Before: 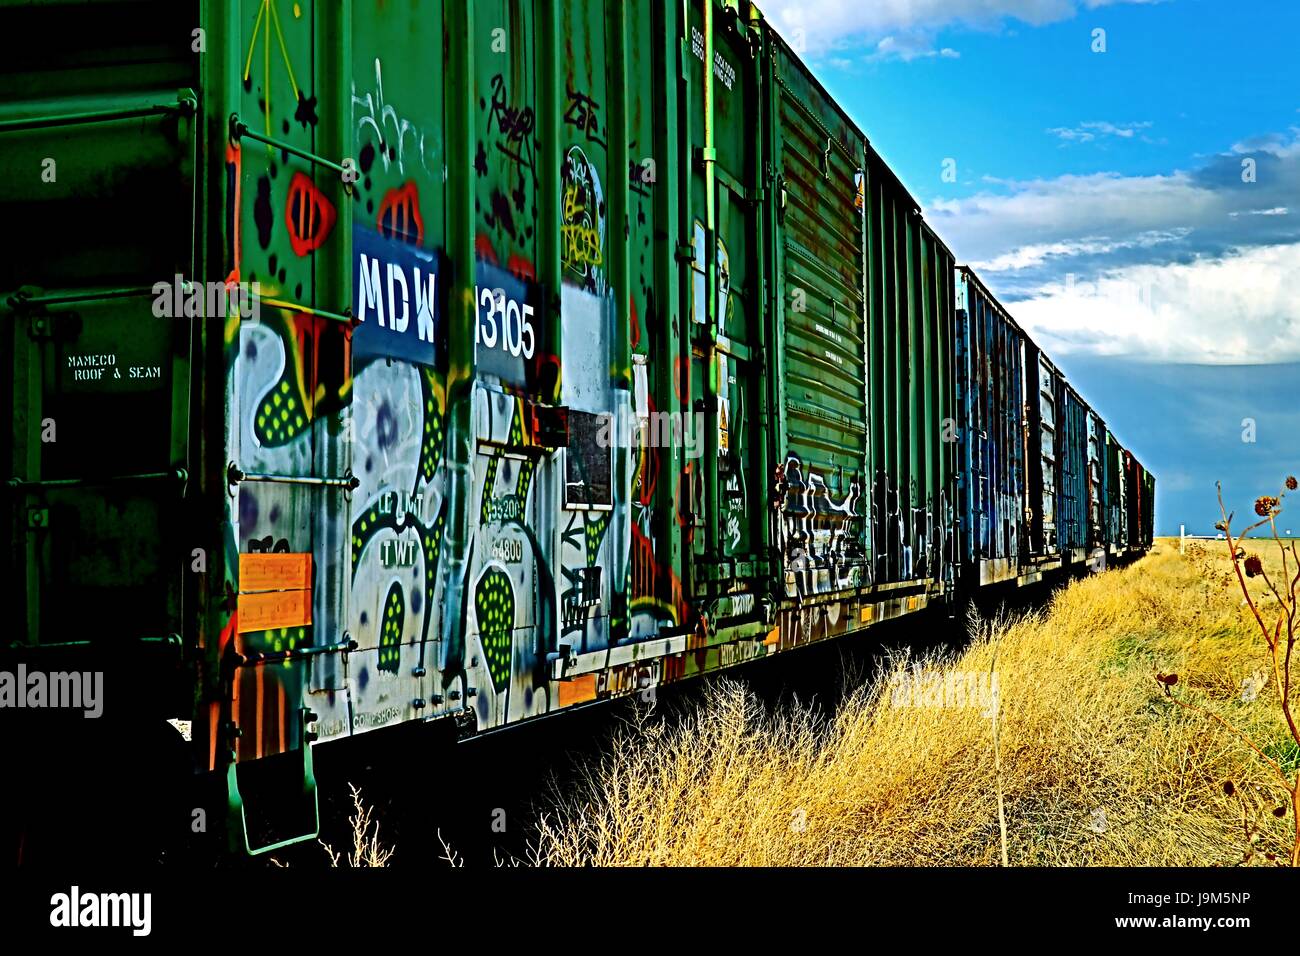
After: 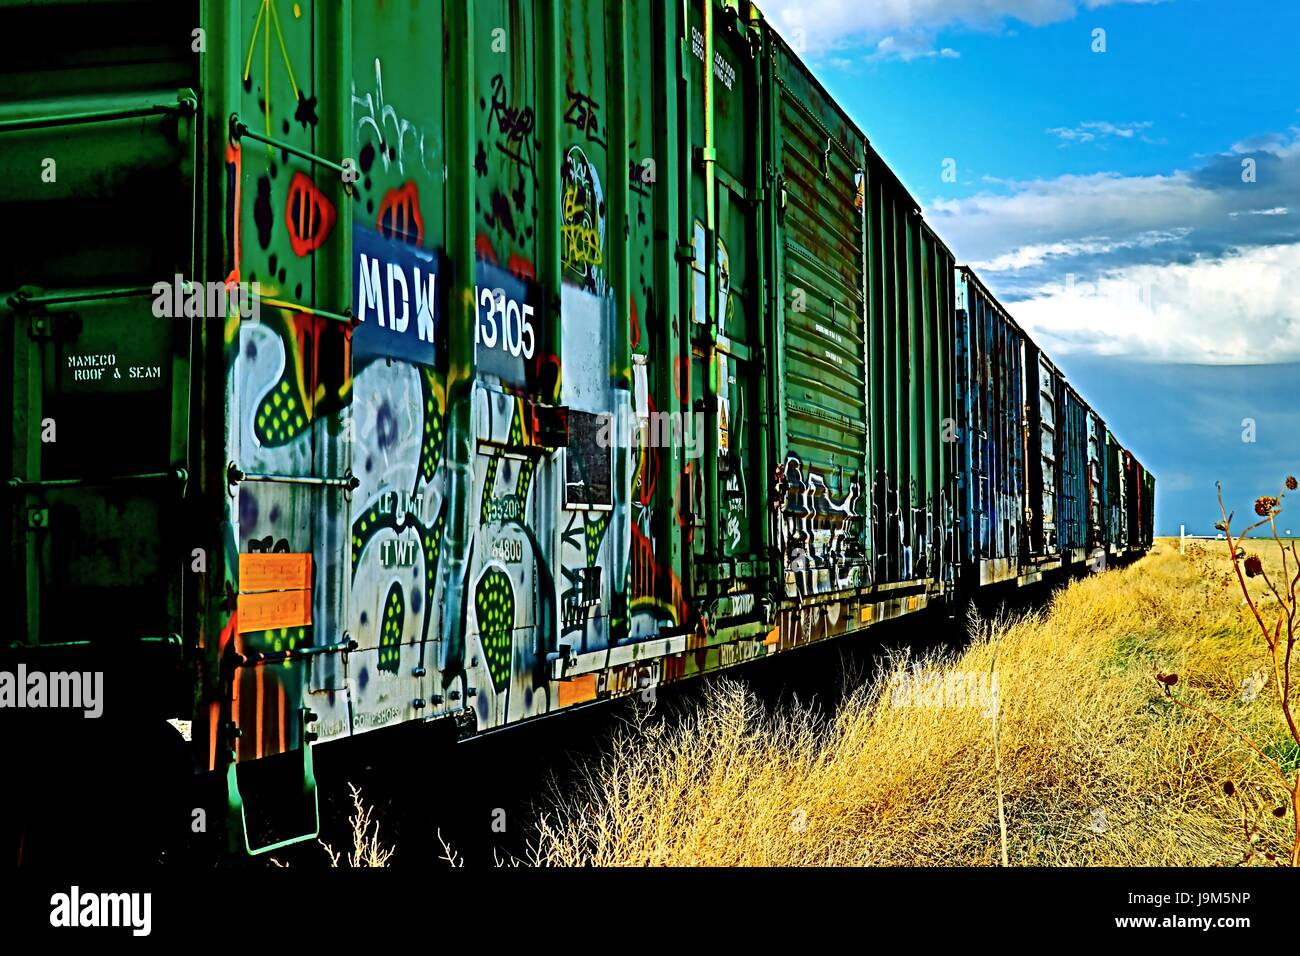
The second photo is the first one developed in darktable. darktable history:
shadows and highlights: shadows 36.89, highlights -27.63, soften with gaussian
